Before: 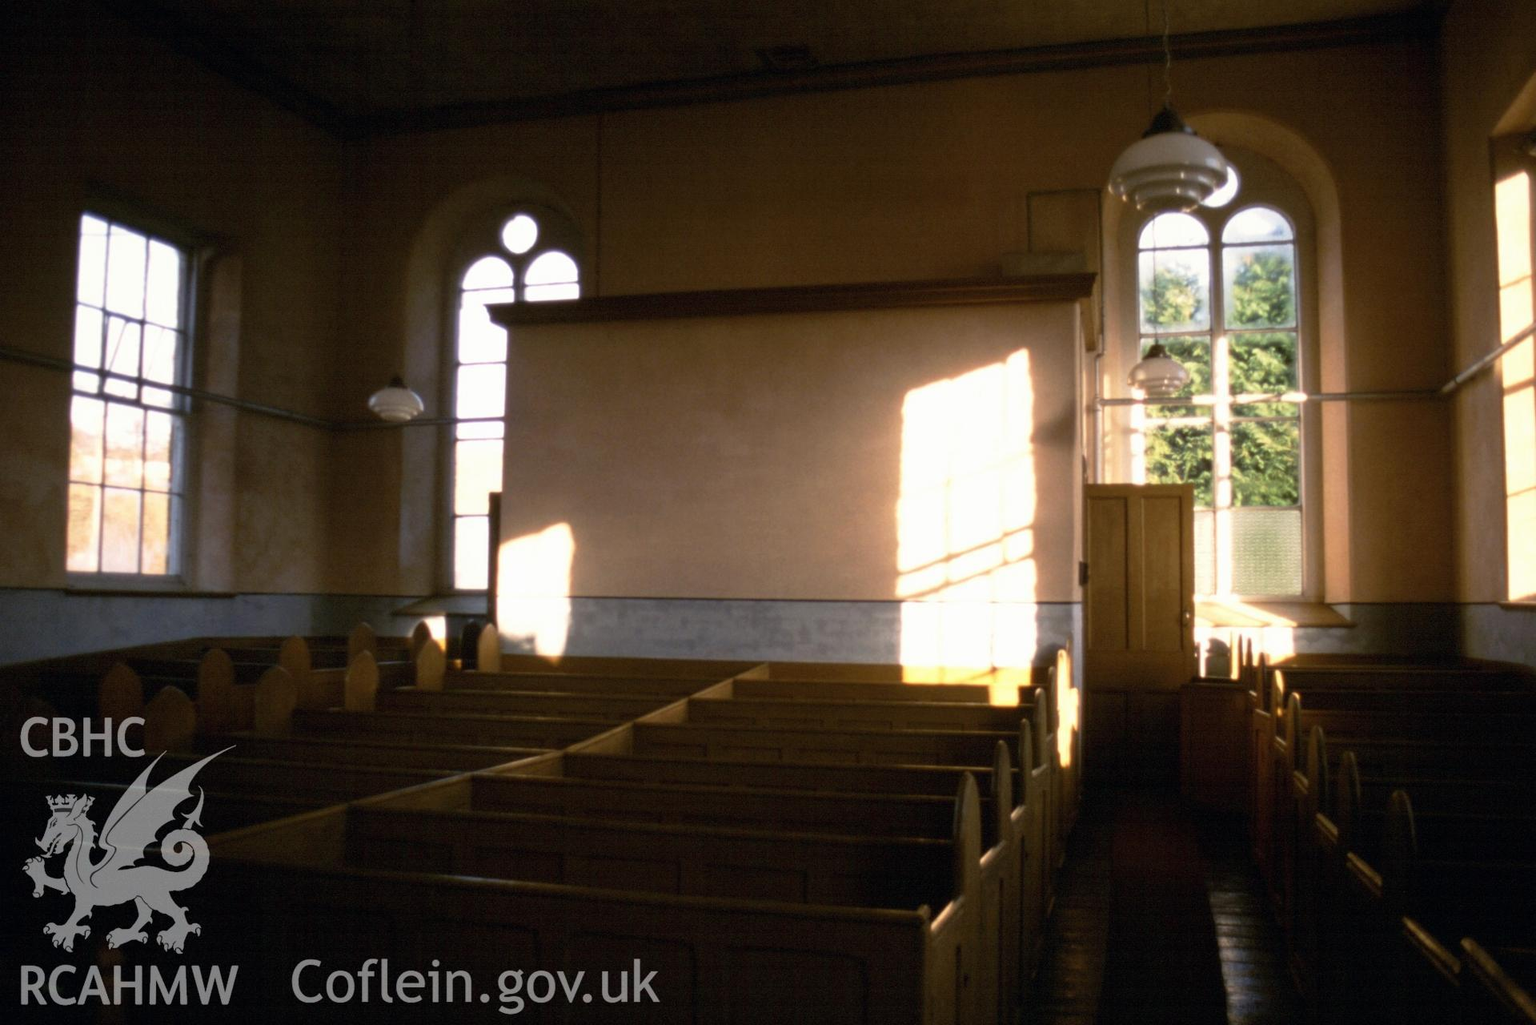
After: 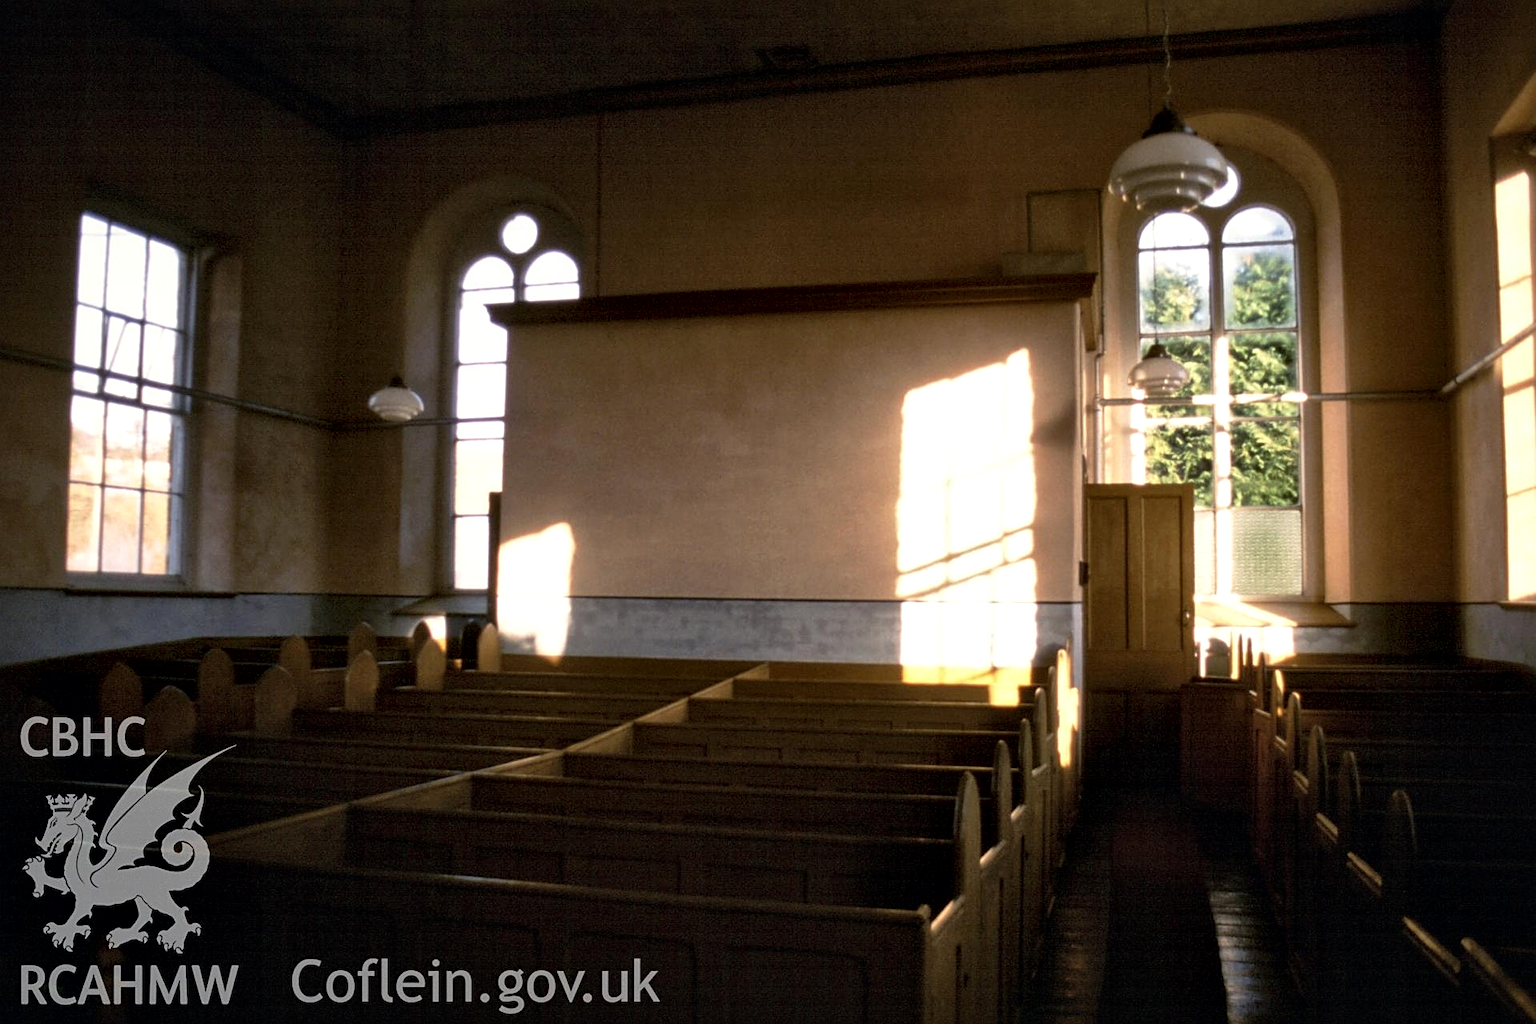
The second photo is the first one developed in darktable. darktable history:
sharpen: on, module defaults
local contrast: mode bilateral grid, contrast 25, coarseness 47, detail 151%, midtone range 0.2
